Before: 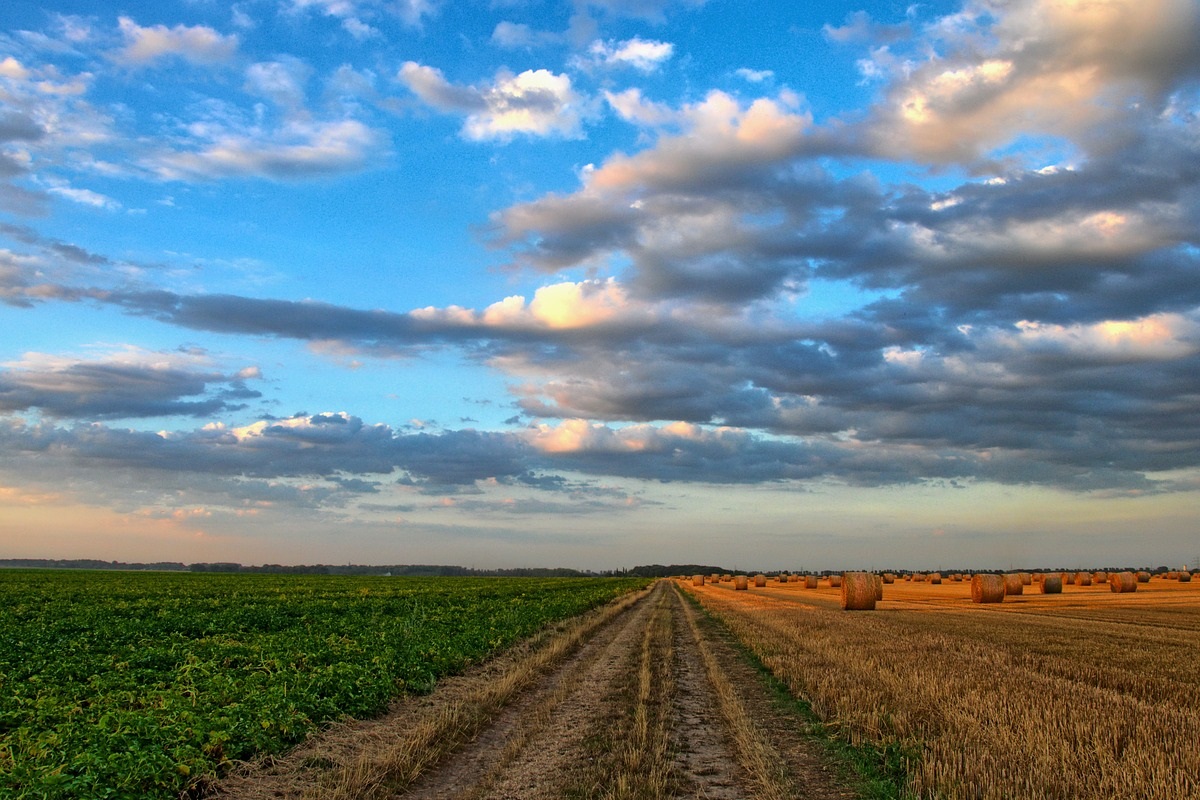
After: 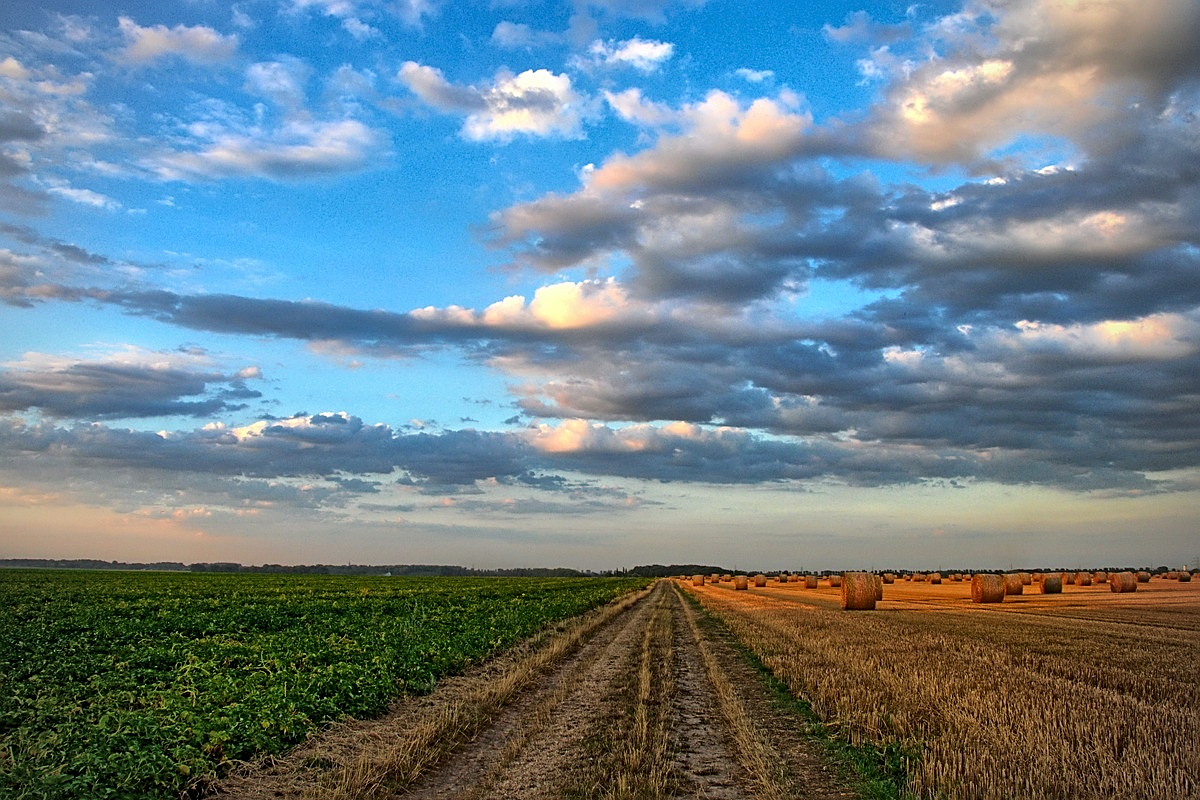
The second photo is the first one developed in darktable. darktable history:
local contrast: mode bilateral grid, contrast 19, coarseness 50, detail 119%, midtone range 0.2
vignetting: fall-off radius 60.94%
sharpen: on, module defaults
